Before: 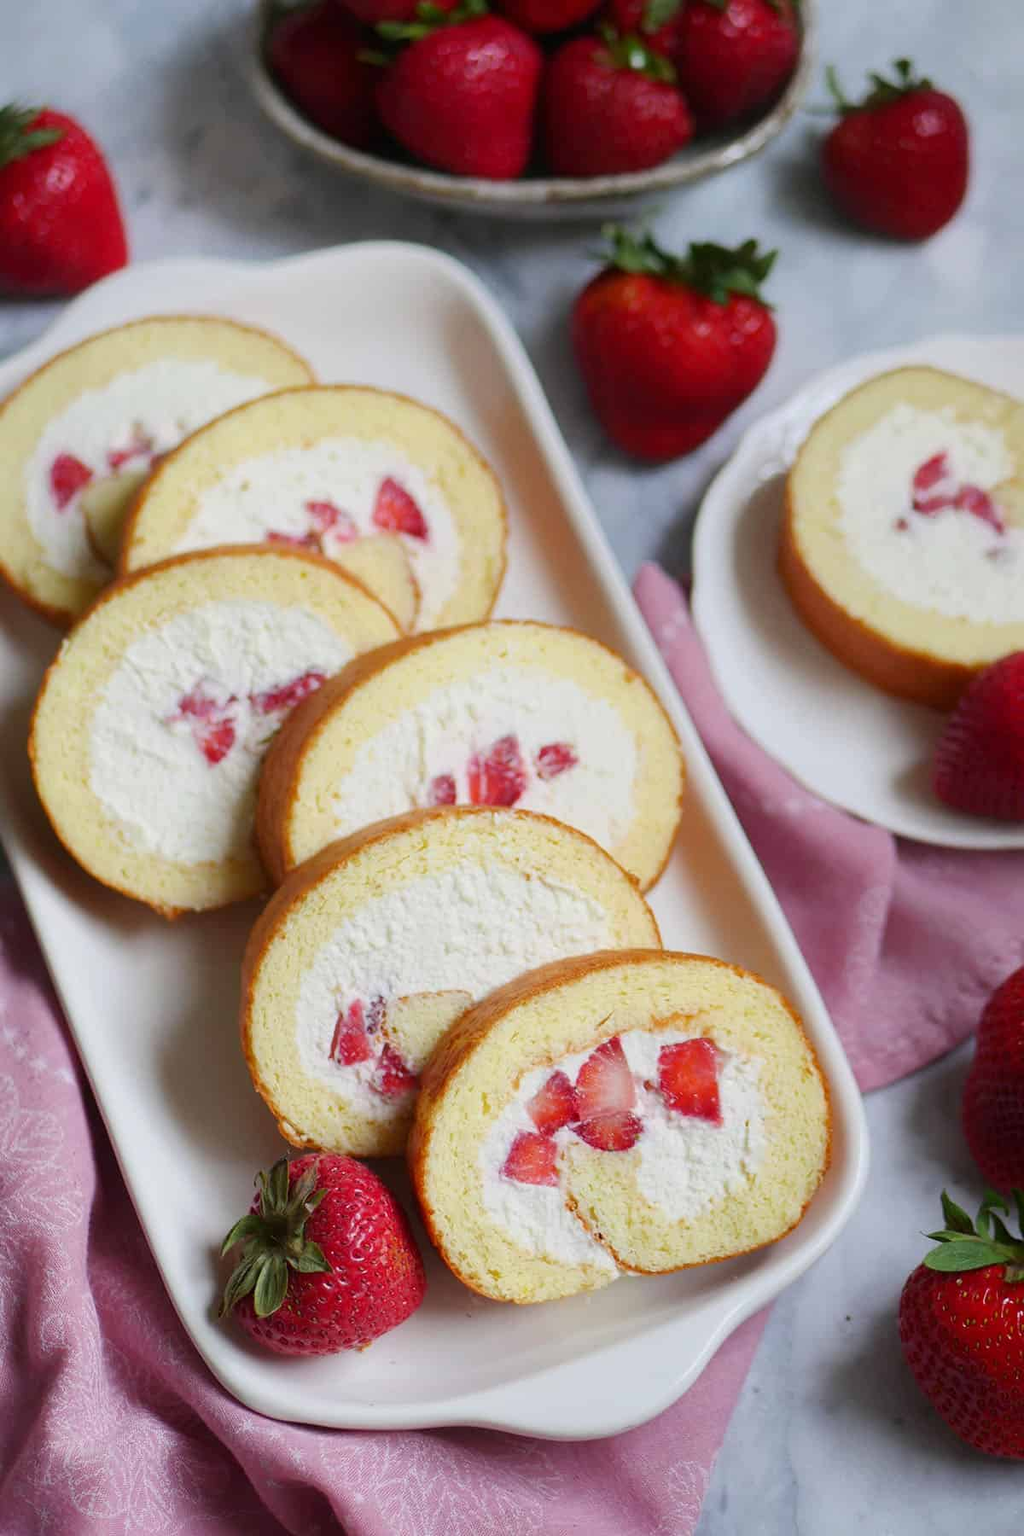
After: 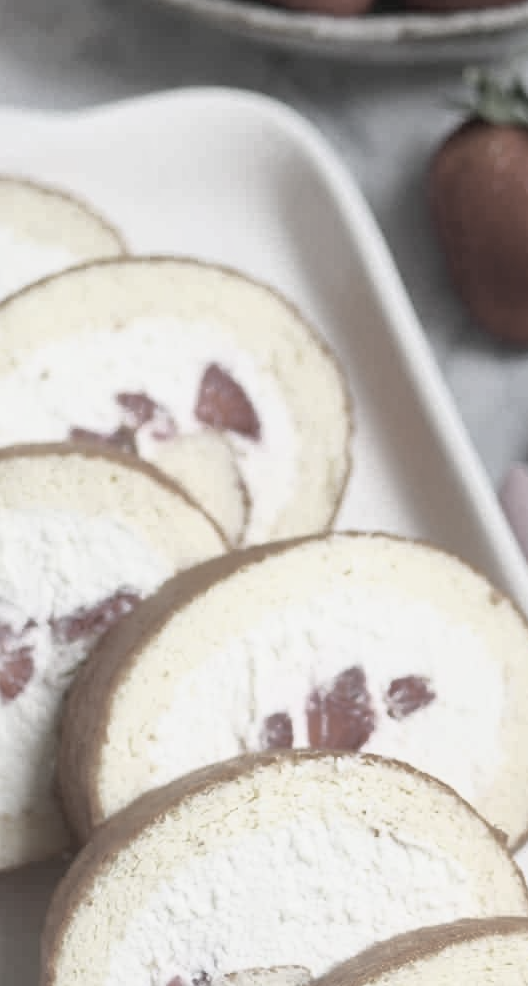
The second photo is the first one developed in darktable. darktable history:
shadows and highlights: on, module defaults
exposure: compensate highlight preservation false
color correction: saturation 0.2
base curve: curves: ch0 [(0, 0) (0.557, 0.834) (1, 1)]
crop: left 20.248%, top 10.86%, right 35.675%, bottom 34.321%
